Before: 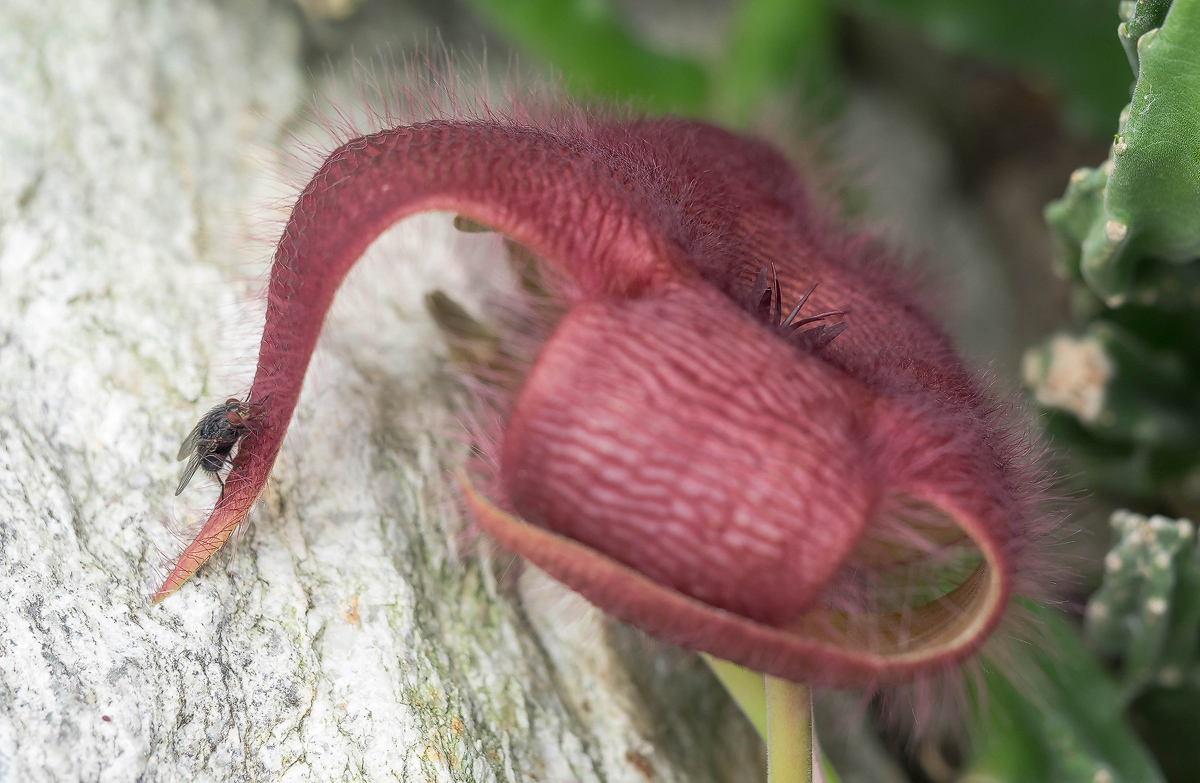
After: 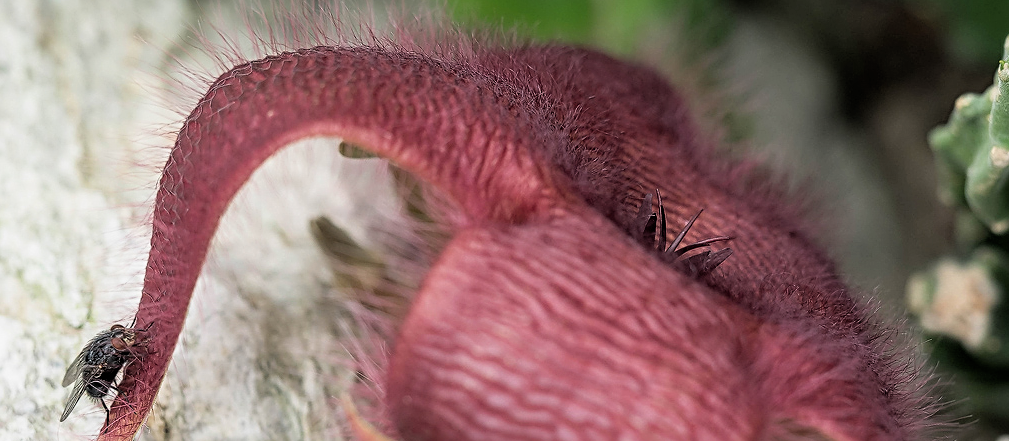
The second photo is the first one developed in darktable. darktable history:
filmic rgb: black relative exposure -4.95 EV, white relative exposure 2.84 EV, hardness 3.72
sharpen: radius 3.137
crop and rotate: left 9.649%, top 9.527%, right 6.2%, bottom 34.126%
